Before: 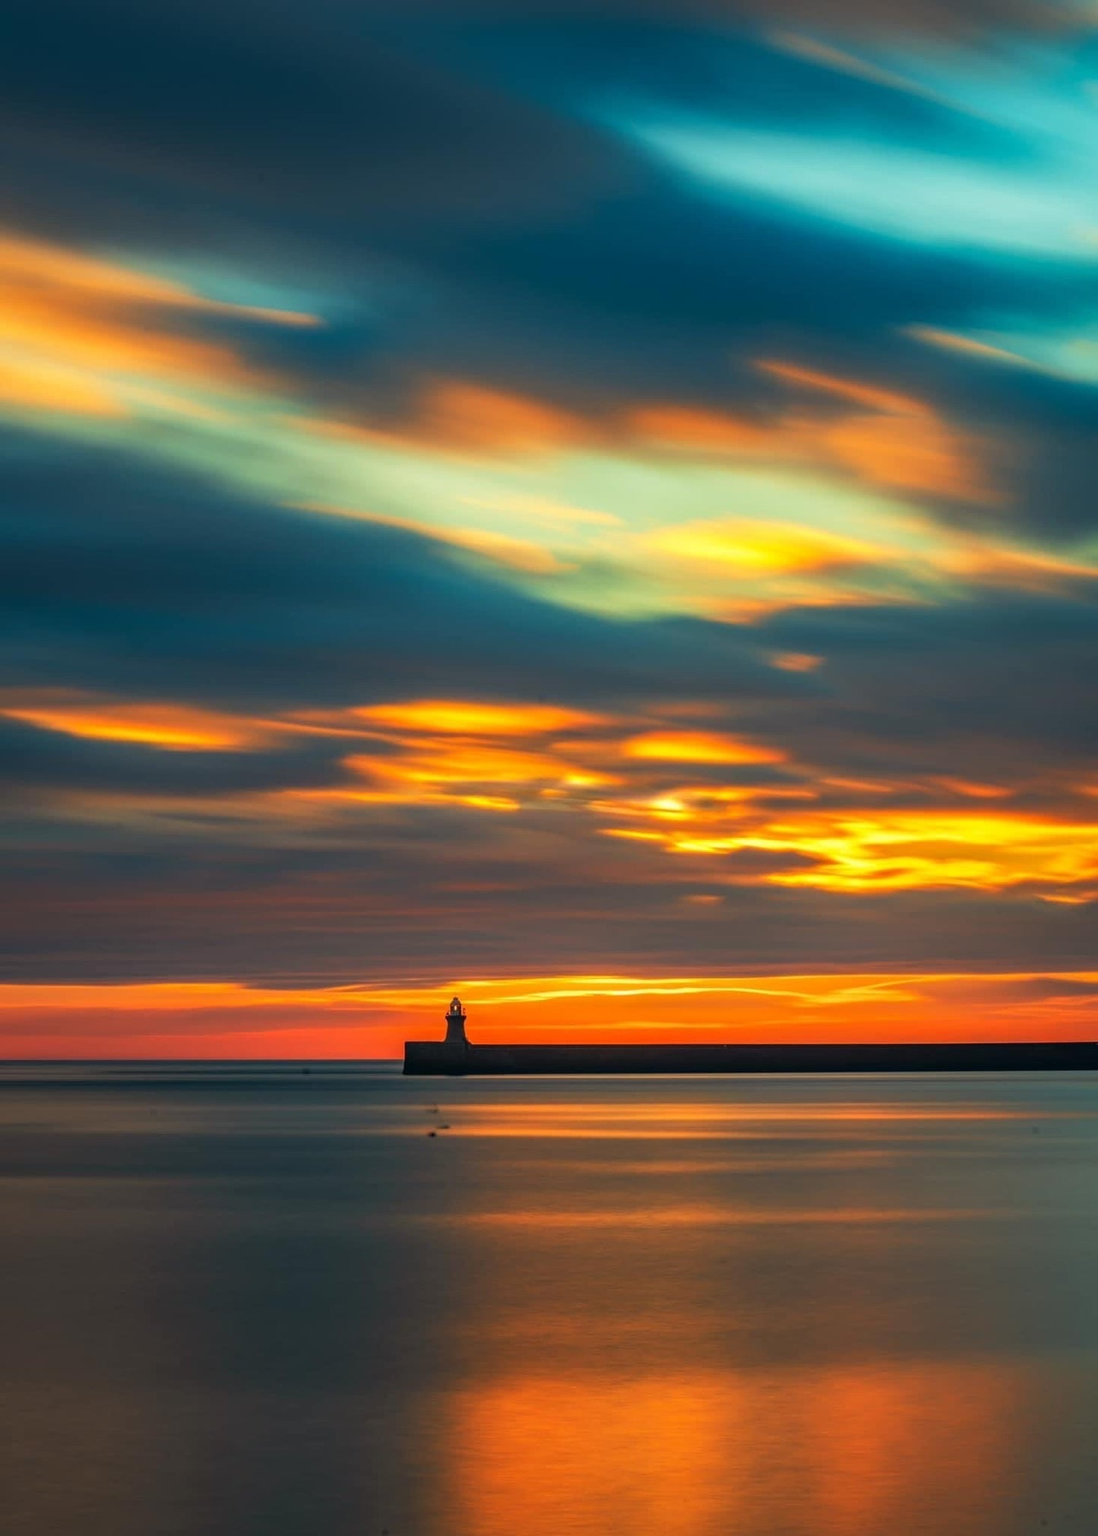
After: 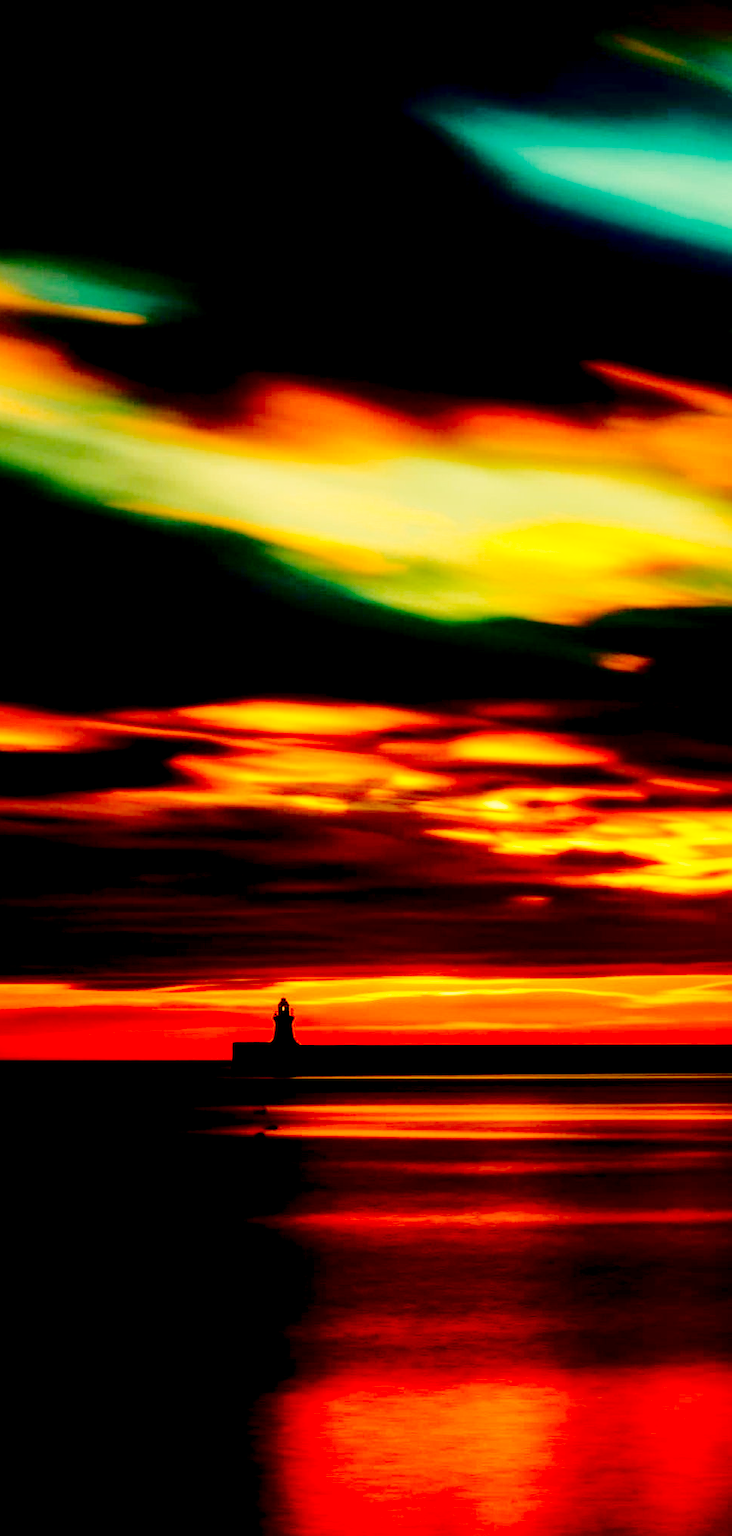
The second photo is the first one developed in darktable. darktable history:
exposure: black level correction 0.1, exposure -0.092 EV, compensate highlight preservation false
base curve: curves: ch0 [(0, 0) (0.036, 0.025) (0.121, 0.166) (0.206, 0.329) (0.605, 0.79) (1, 1)], preserve colors none
white balance: red 1.138, green 0.996, blue 0.812
fill light: exposure -2 EV, width 8.6
crop and rotate: left 15.754%, right 17.579%
